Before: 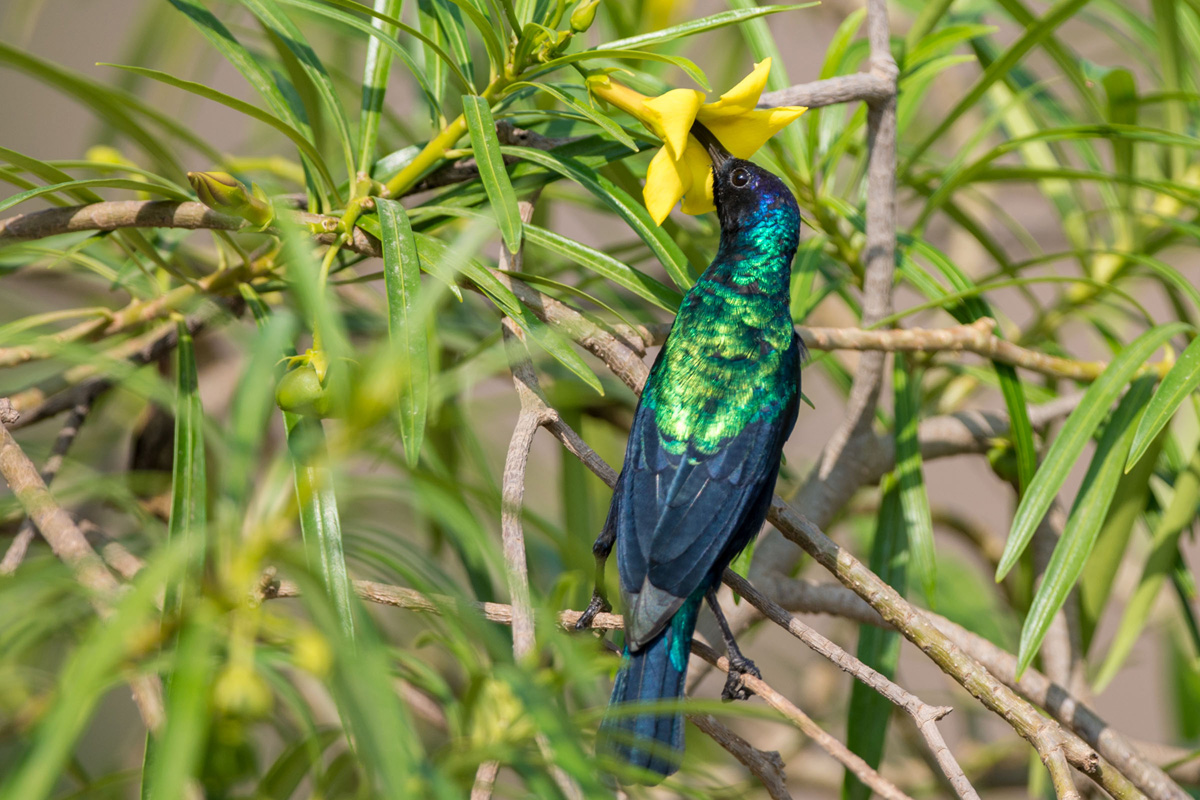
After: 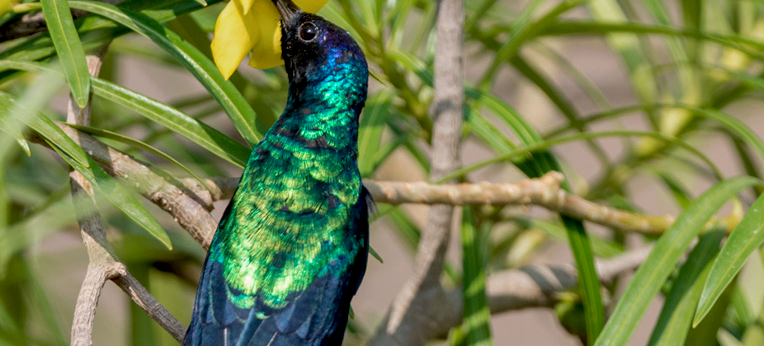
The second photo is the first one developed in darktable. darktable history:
color zones: curves: ch0 [(0, 0.5) (0.143, 0.5) (0.286, 0.456) (0.429, 0.5) (0.571, 0.5) (0.714, 0.5) (0.857, 0.5) (1, 0.5)]; ch1 [(0, 0.5) (0.143, 0.5) (0.286, 0.422) (0.429, 0.5) (0.571, 0.5) (0.714, 0.5) (0.857, 0.5) (1, 0.5)]
crop: left 36.005%, top 18.293%, right 0.31%, bottom 38.444%
exposure: black level correction 0.011, compensate highlight preservation false
